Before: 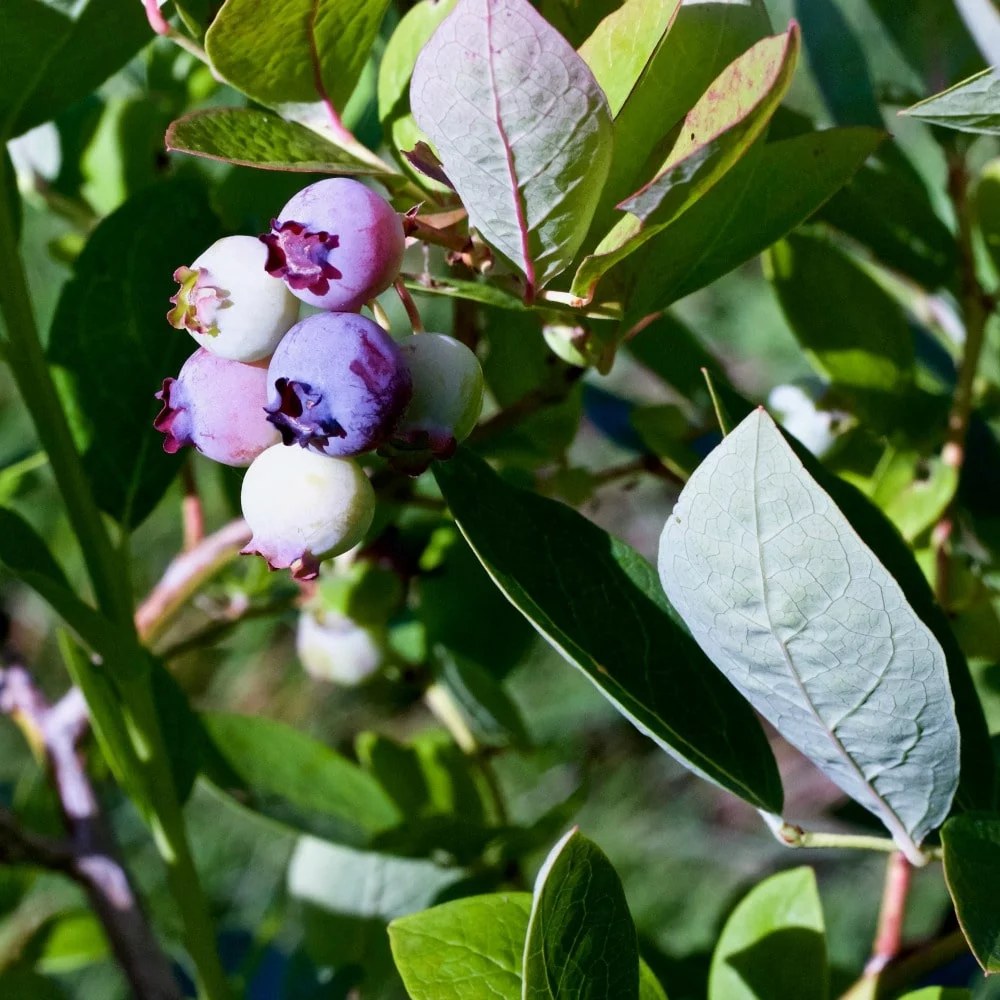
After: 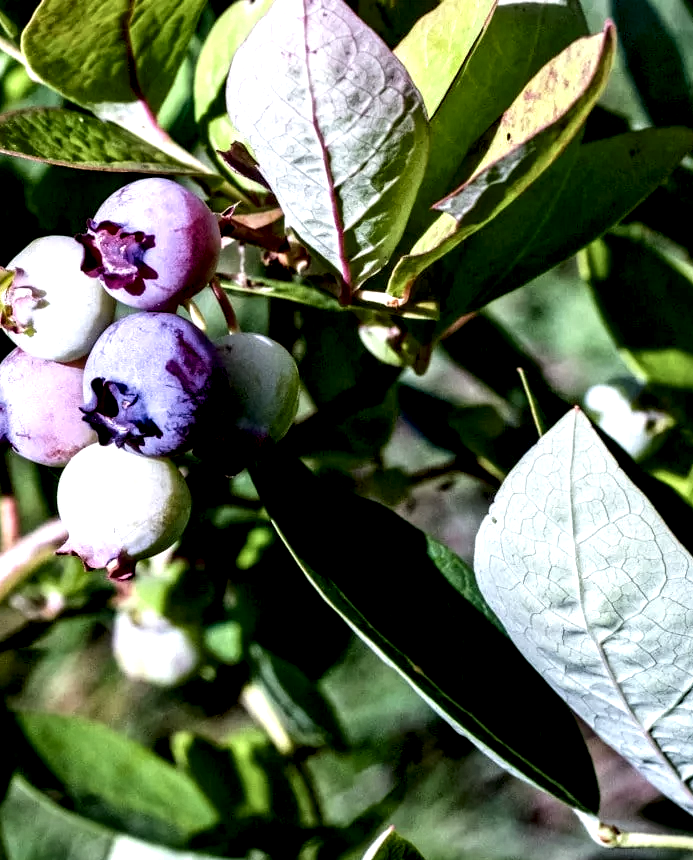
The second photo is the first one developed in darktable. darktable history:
crop: left 18.479%, right 12.2%, bottom 13.971%
local contrast: shadows 185%, detail 225%
